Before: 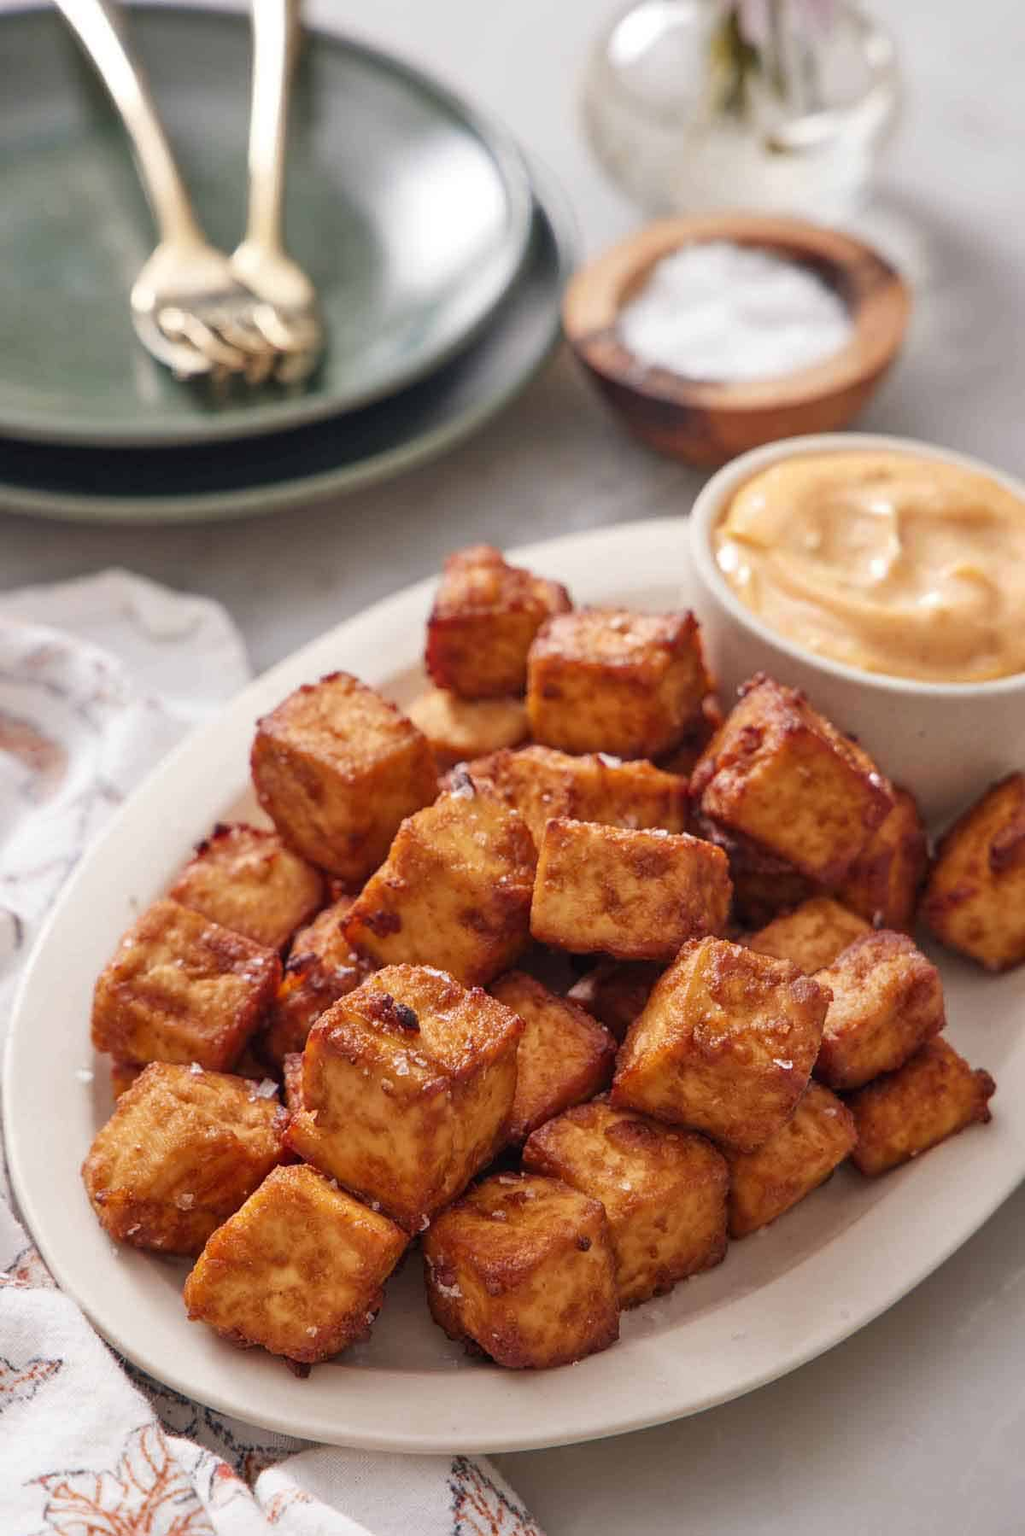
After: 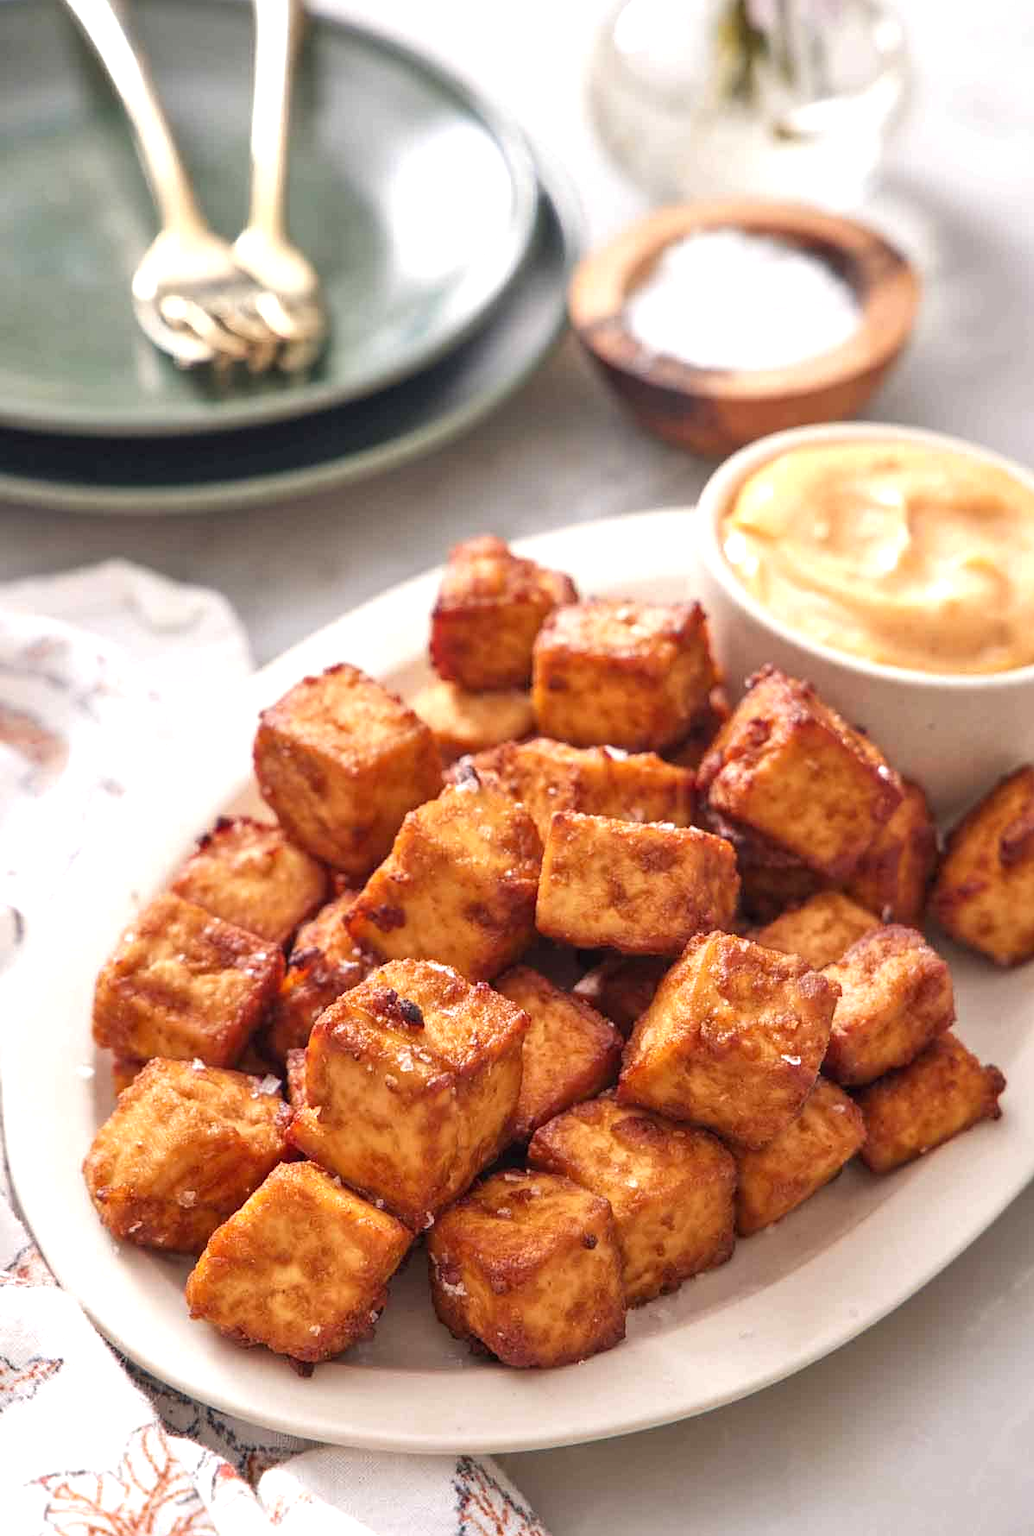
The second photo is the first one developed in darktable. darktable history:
crop: top 1.049%, right 0.001%
exposure: exposure 0.6 EV, compensate highlight preservation false
